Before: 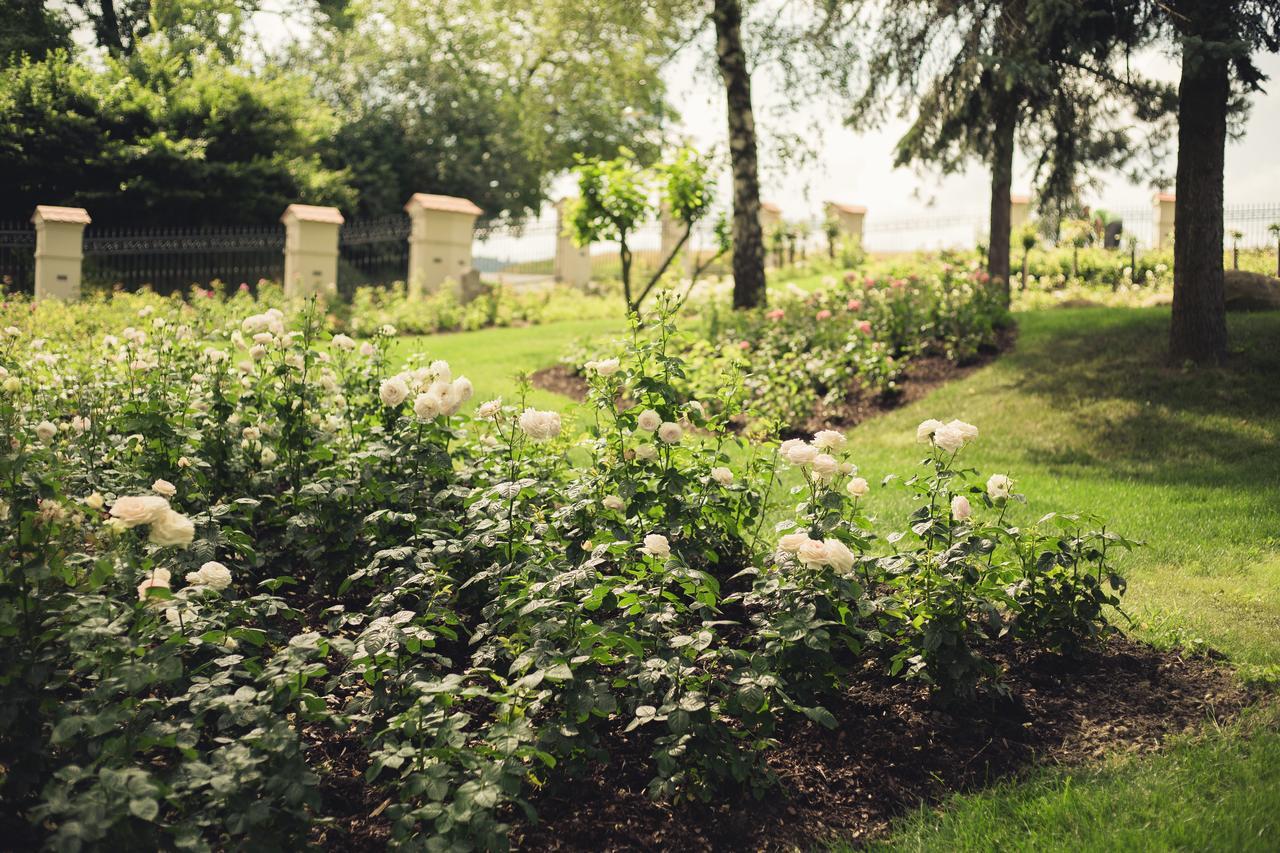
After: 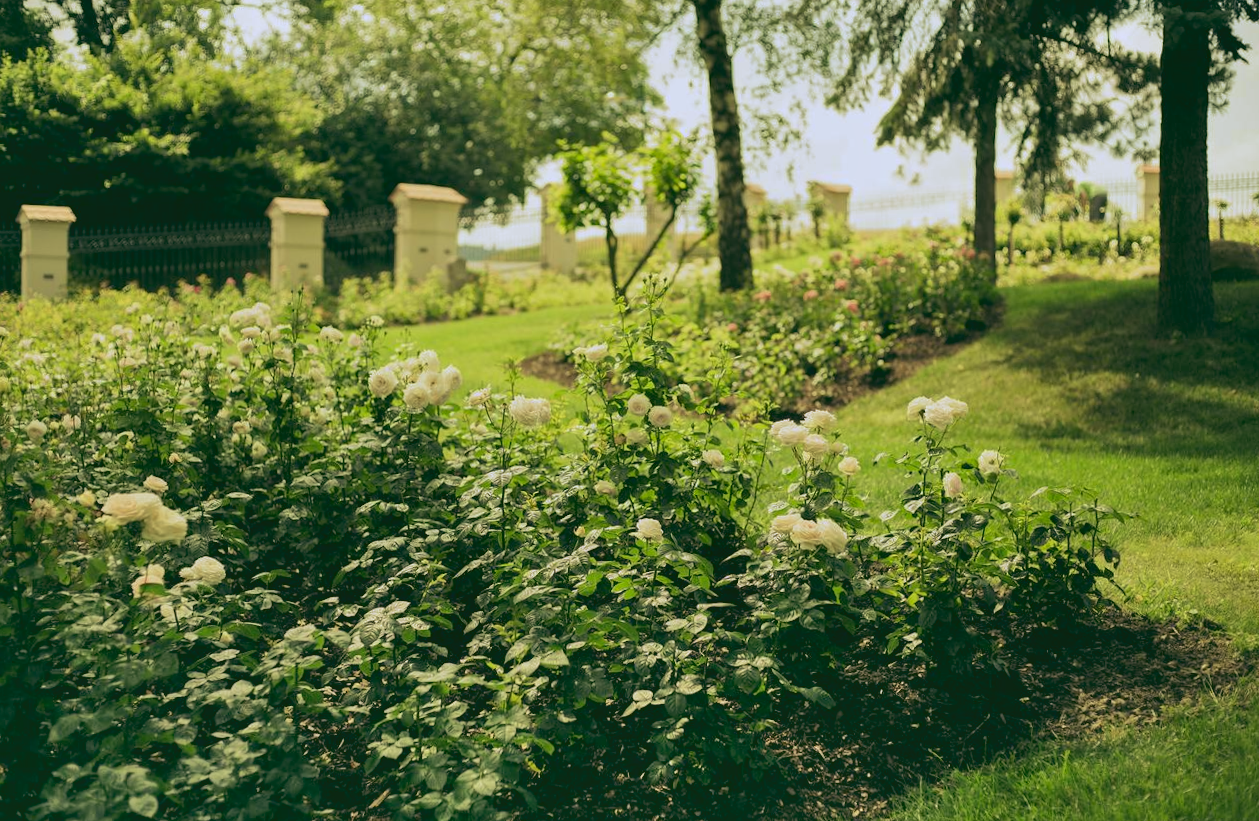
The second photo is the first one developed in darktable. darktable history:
shadows and highlights: low approximation 0.01, soften with gaussian
rotate and perspective: rotation -1.42°, crop left 0.016, crop right 0.984, crop top 0.035, crop bottom 0.965
rgb curve: curves: ch0 [(0.123, 0.061) (0.995, 0.887)]; ch1 [(0.06, 0.116) (1, 0.906)]; ch2 [(0, 0) (0.824, 0.69) (1, 1)], mode RGB, independent channels, compensate middle gray true
